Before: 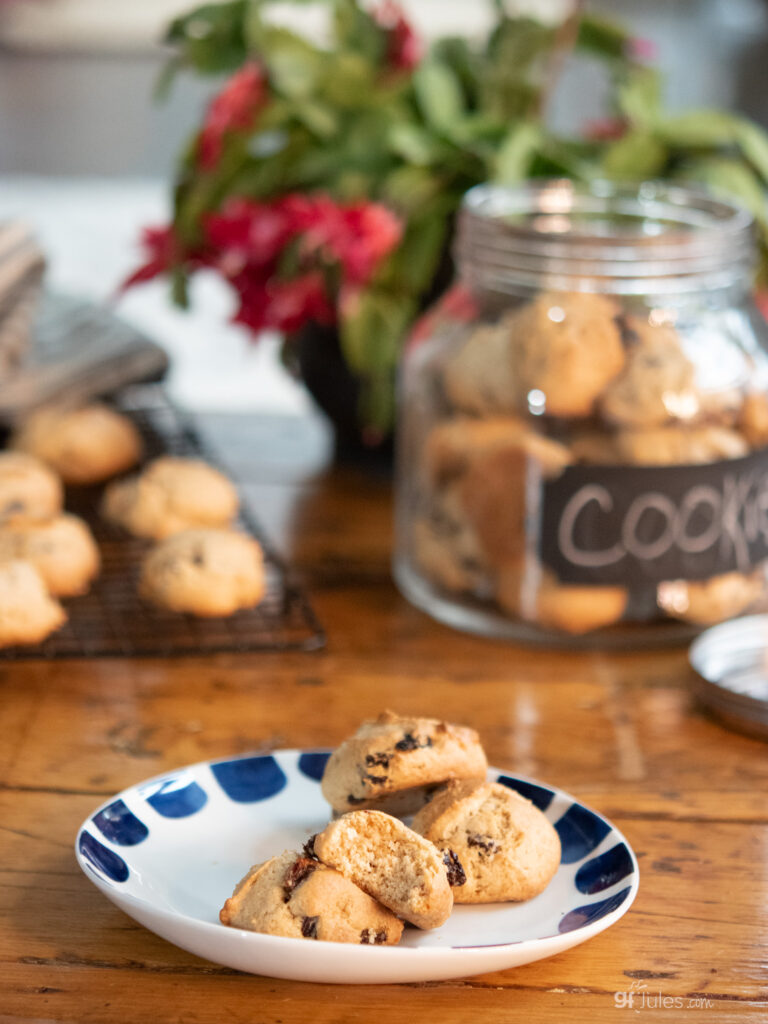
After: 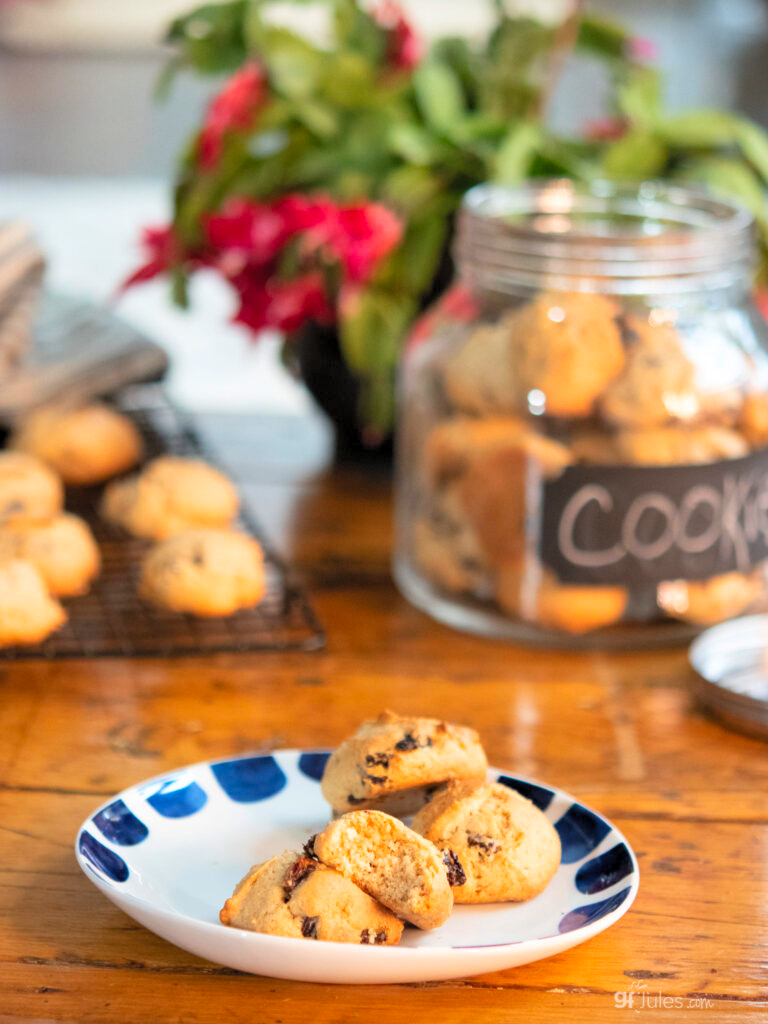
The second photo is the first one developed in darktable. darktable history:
contrast brightness saturation: contrast 0.07, brightness 0.18, saturation 0.4
levels: mode automatic, black 0.023%, white 99.97%, levels [0.062, 0.494, 0.925]
